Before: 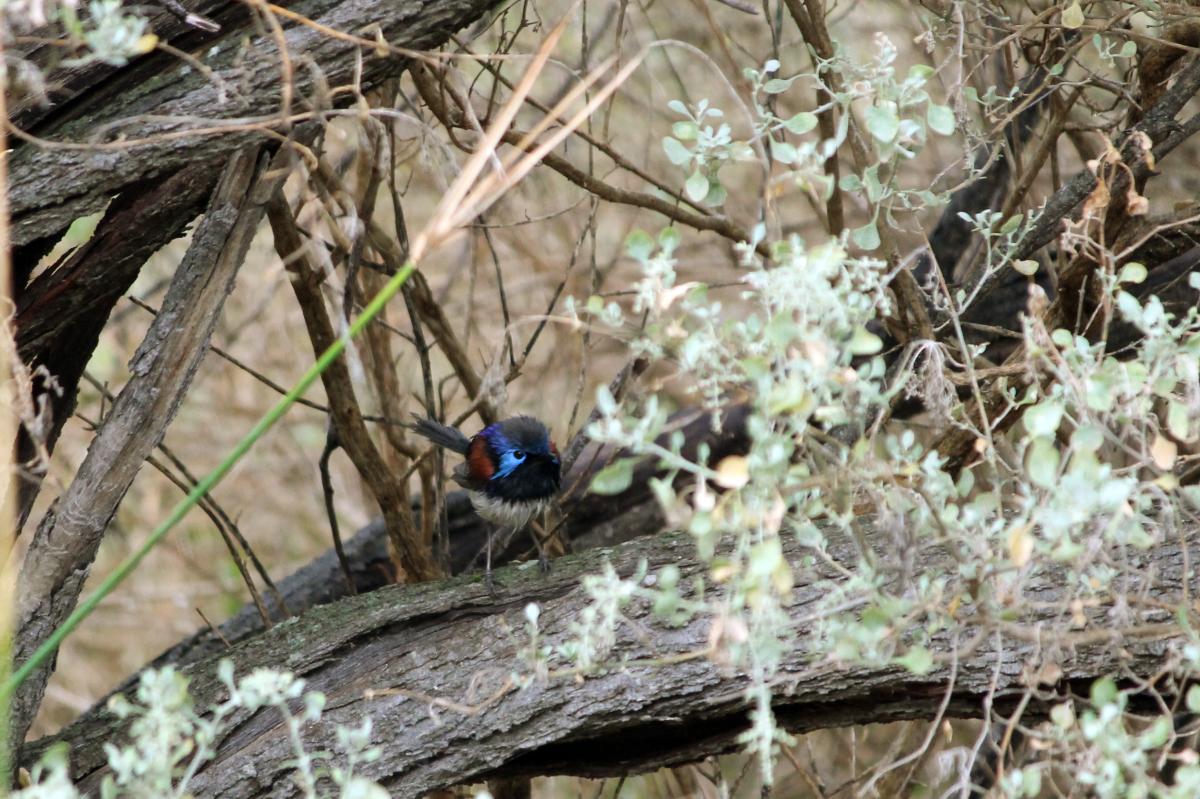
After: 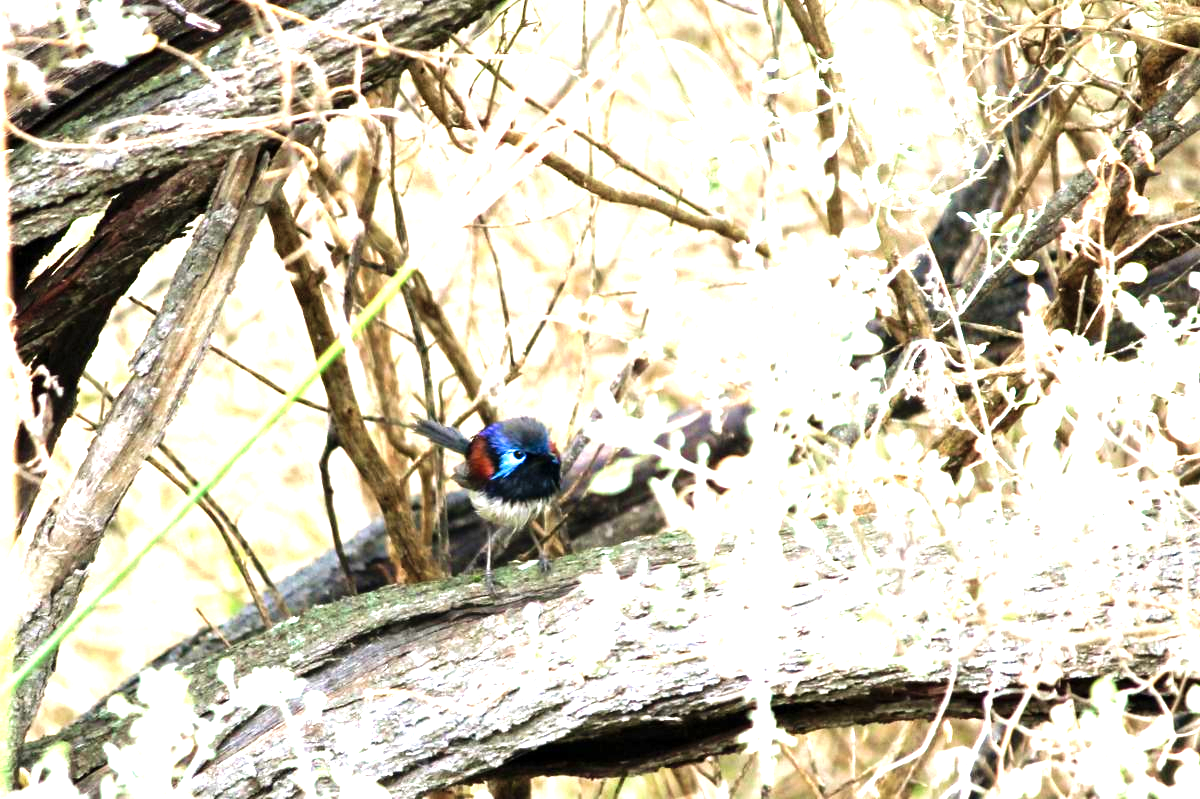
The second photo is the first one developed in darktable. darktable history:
velvia: on, module defaults
levels: levels [0, 0.281, 0.562]
